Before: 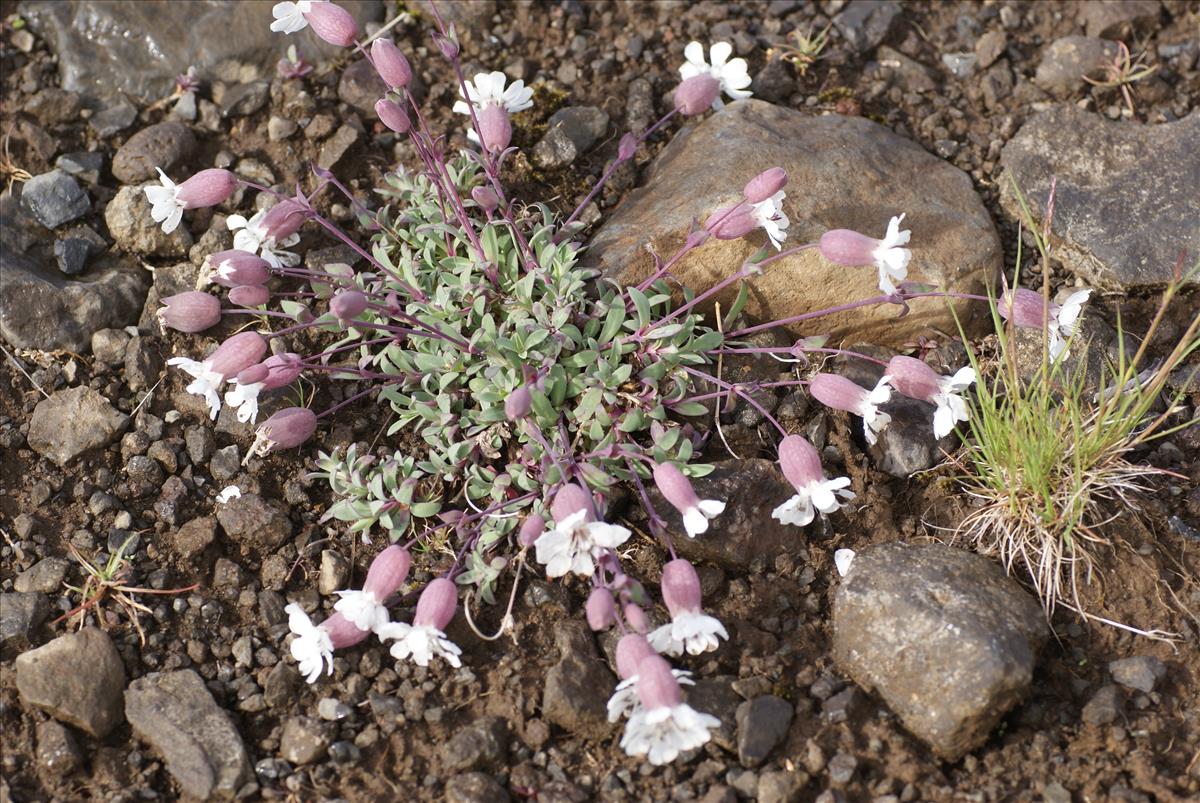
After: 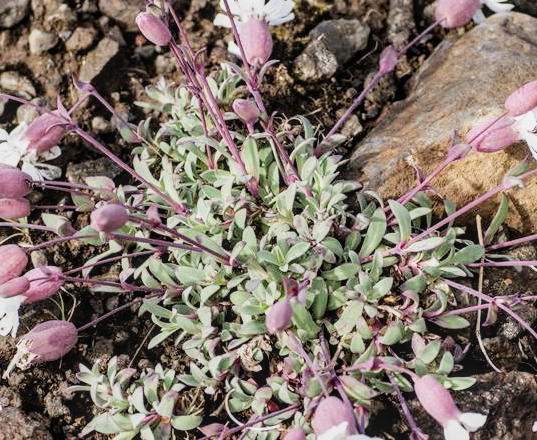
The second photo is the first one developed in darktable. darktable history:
filmic rgb: black relative exposure -5.03 EV, white relative exposure 3.96 EV, hardness 2.88, contrast 1.296, highlights saturation mix -30.8%
haze removal: adaptive false
crop: left 19.92%, top 10.914%, right 35.326%, bottom 34.257%
local contrast: detail 150%
contrast brightness saturation: contrast -0.18, saturation 0.189
color zones: curves: ch0 [(0, 0.5) (0.143, 0.5) (0.286, 0.5) (0.429, 0.504) (0.571, 0.5) (0.714, 0.509) (0.857, 0.5) (1, 0.5)]; ch1 [(0, 0.425) (0.143, 0.425) (0.286, 0.375) (0.429, 0.405) (0.571, 0.5) (0.714, 0.47) (0.857, 0.425) (1, 0.435)]; ch2 [(0, 0.5) (0.143, 0.5) (0.286, 0.5) (0.429, 0.517) (0.571, 0.5) (0.714, 0.51) (0.857, 0.5) (1, 0.5)]
exposure: black level correction 0.001, exposure 0.5 EV, compensate exposure bias true, compensate highlight preservation false
